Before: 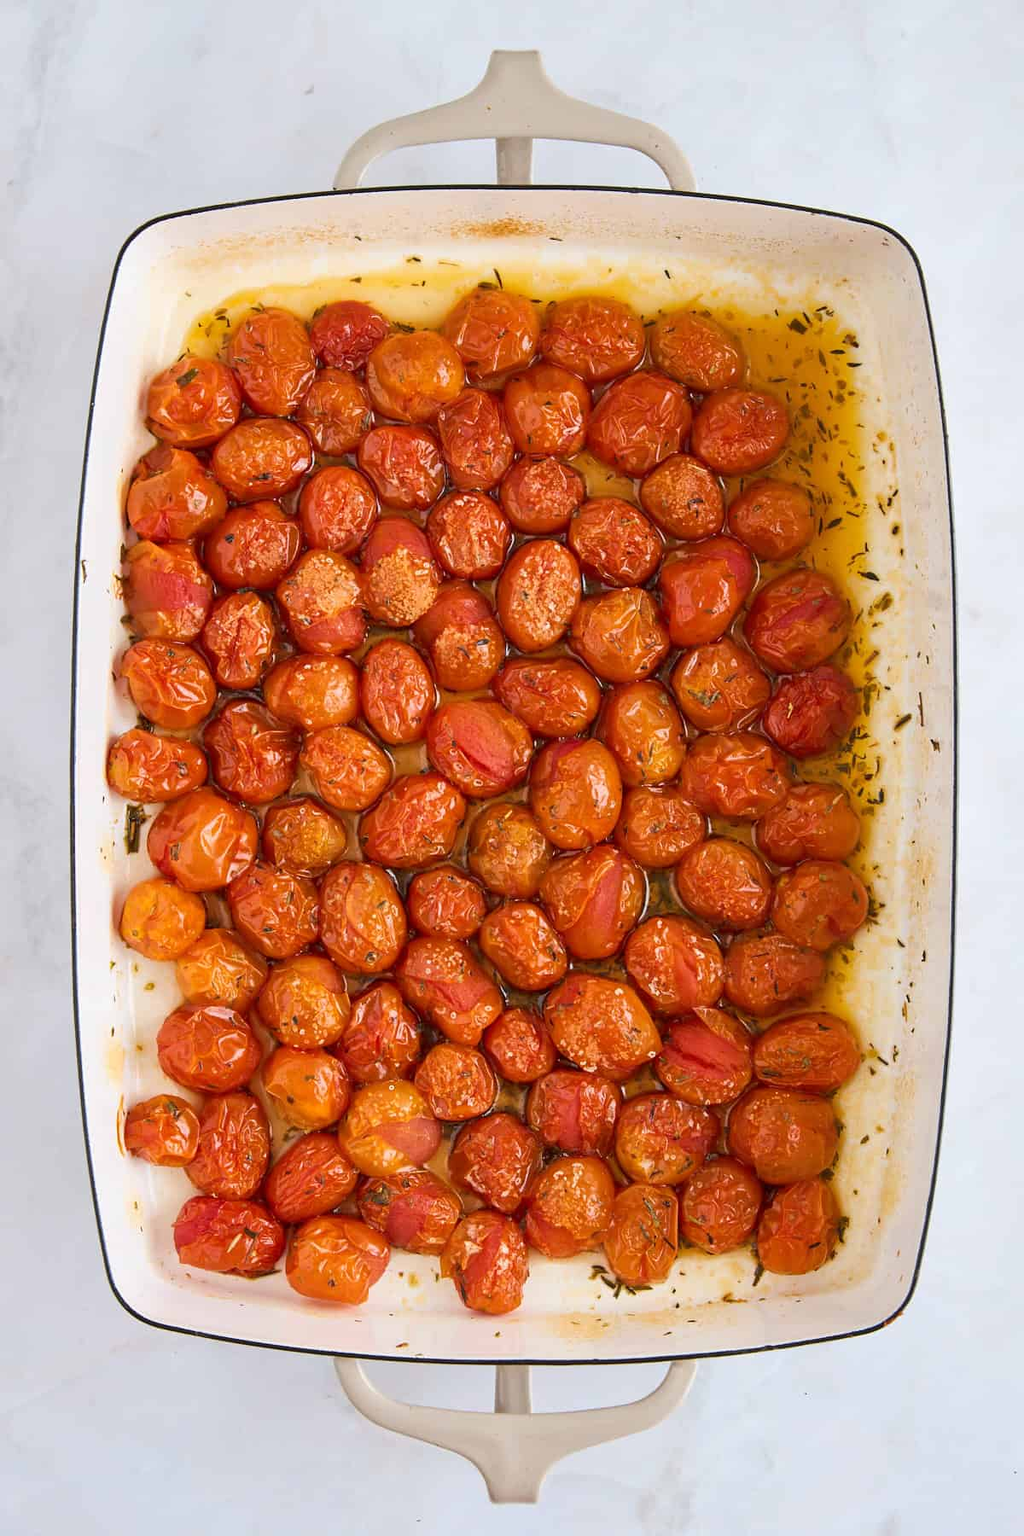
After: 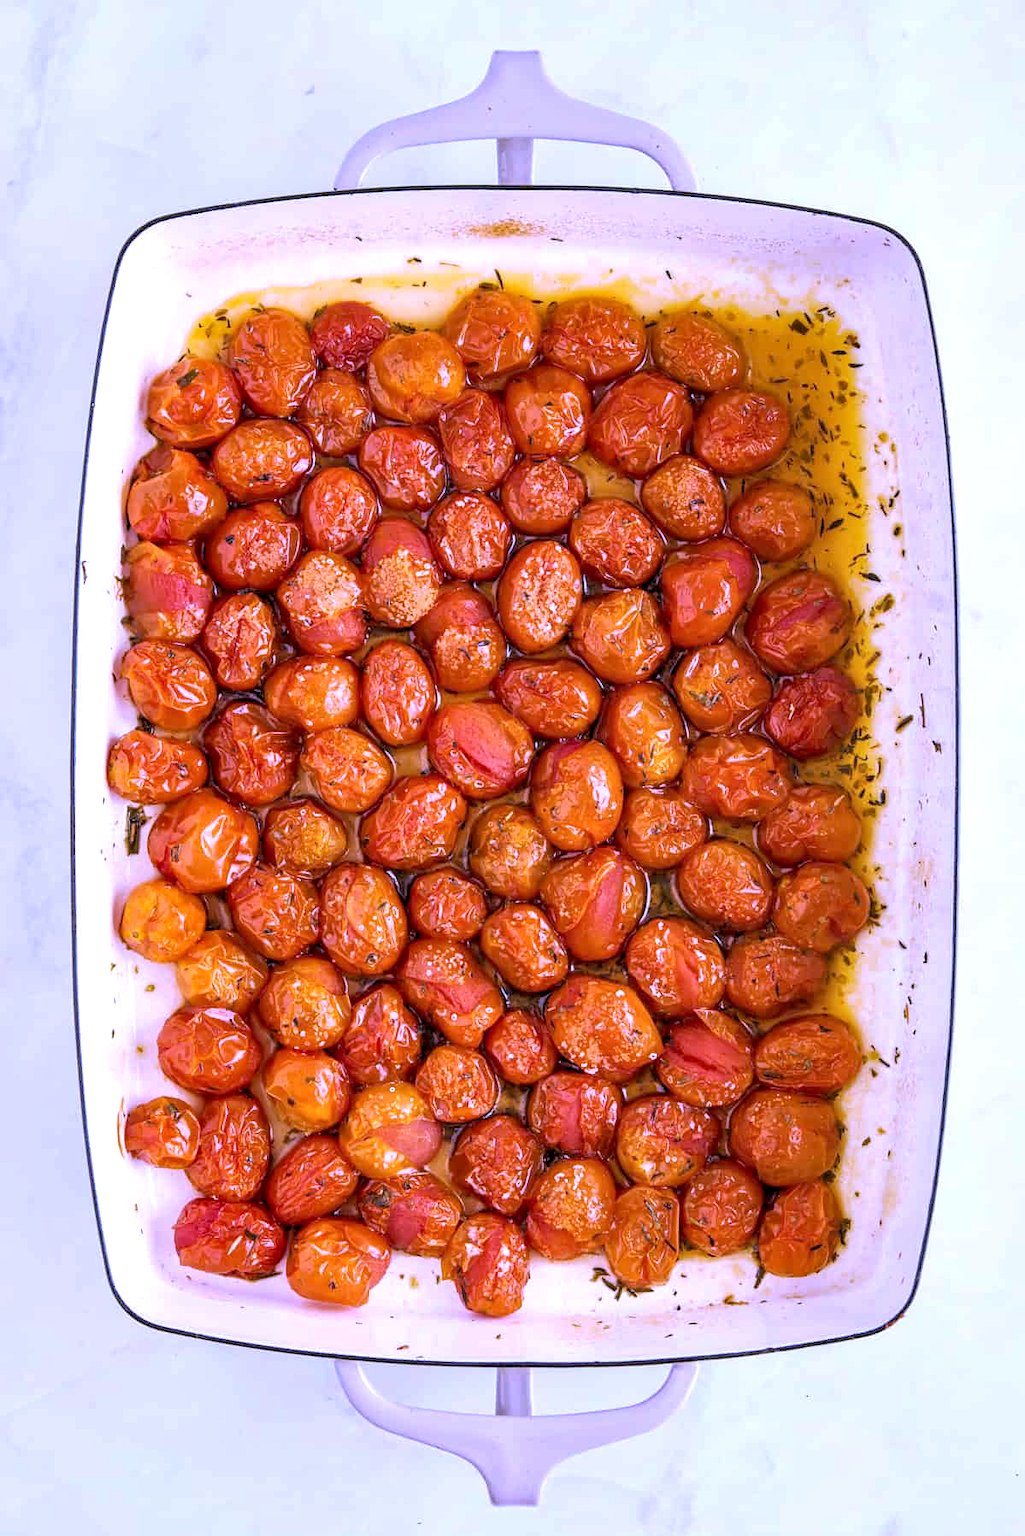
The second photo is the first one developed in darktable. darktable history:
local contrast: on, module defaults
white balance: red 0.98, blue 1.61
rgb levels: levels [[0.01, 0.419, 0.839], [0, 0.5, 1], [0, 0.5, 1]]
crop: top 0.05%, bottom 0.098%
tone equalizer: on, module defaults
